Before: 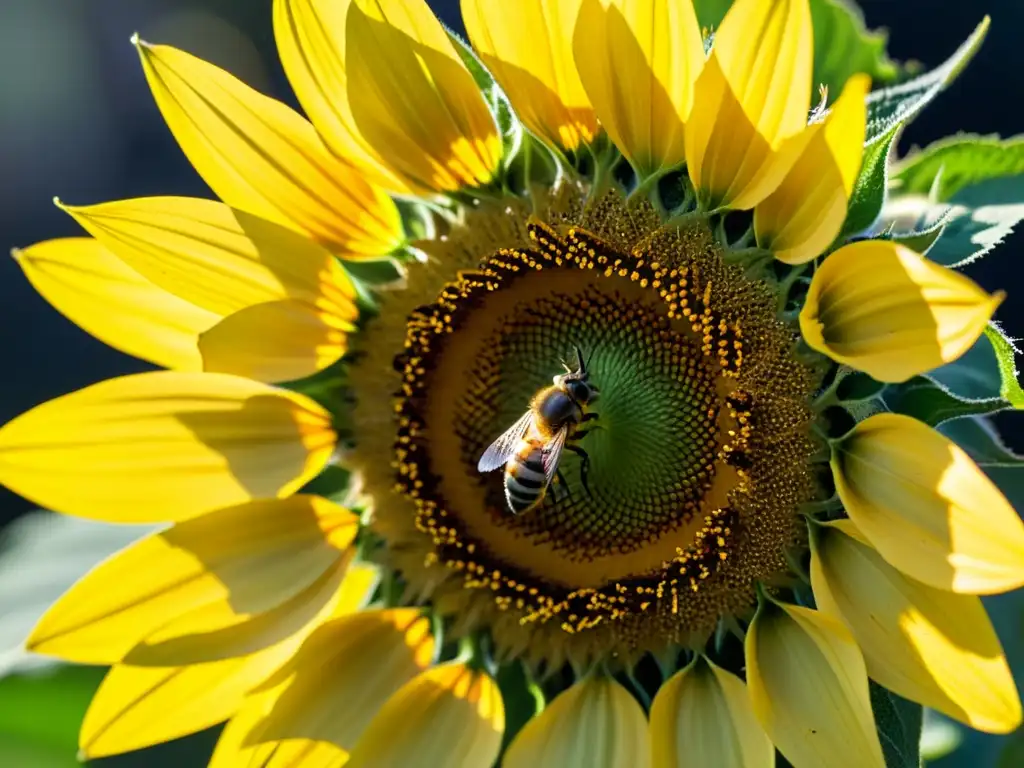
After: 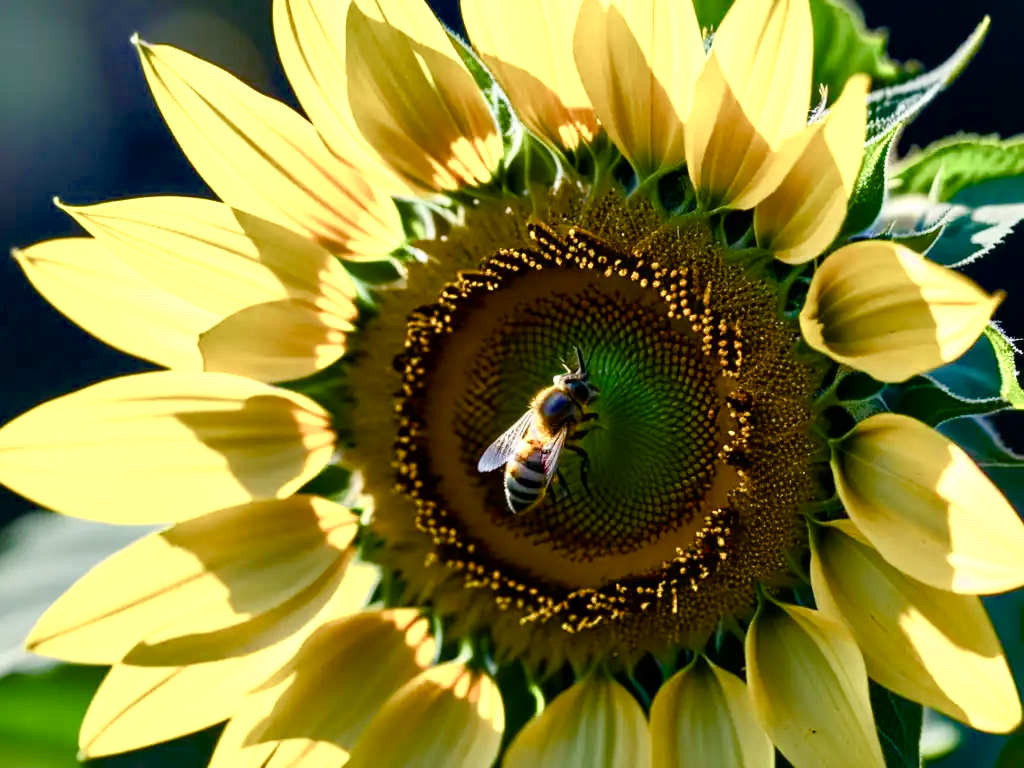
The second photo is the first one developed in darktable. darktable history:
color balance rgb: linear chroma grading › global chroma 8.879%, perceptual saturation grading › global saturation 20%, perceptual saturation grading › highlights -50.537%, perceptual saturation grading › shadows 30.226%, global vibrance 16.36%, saturation formula JzAzBz (2021)
